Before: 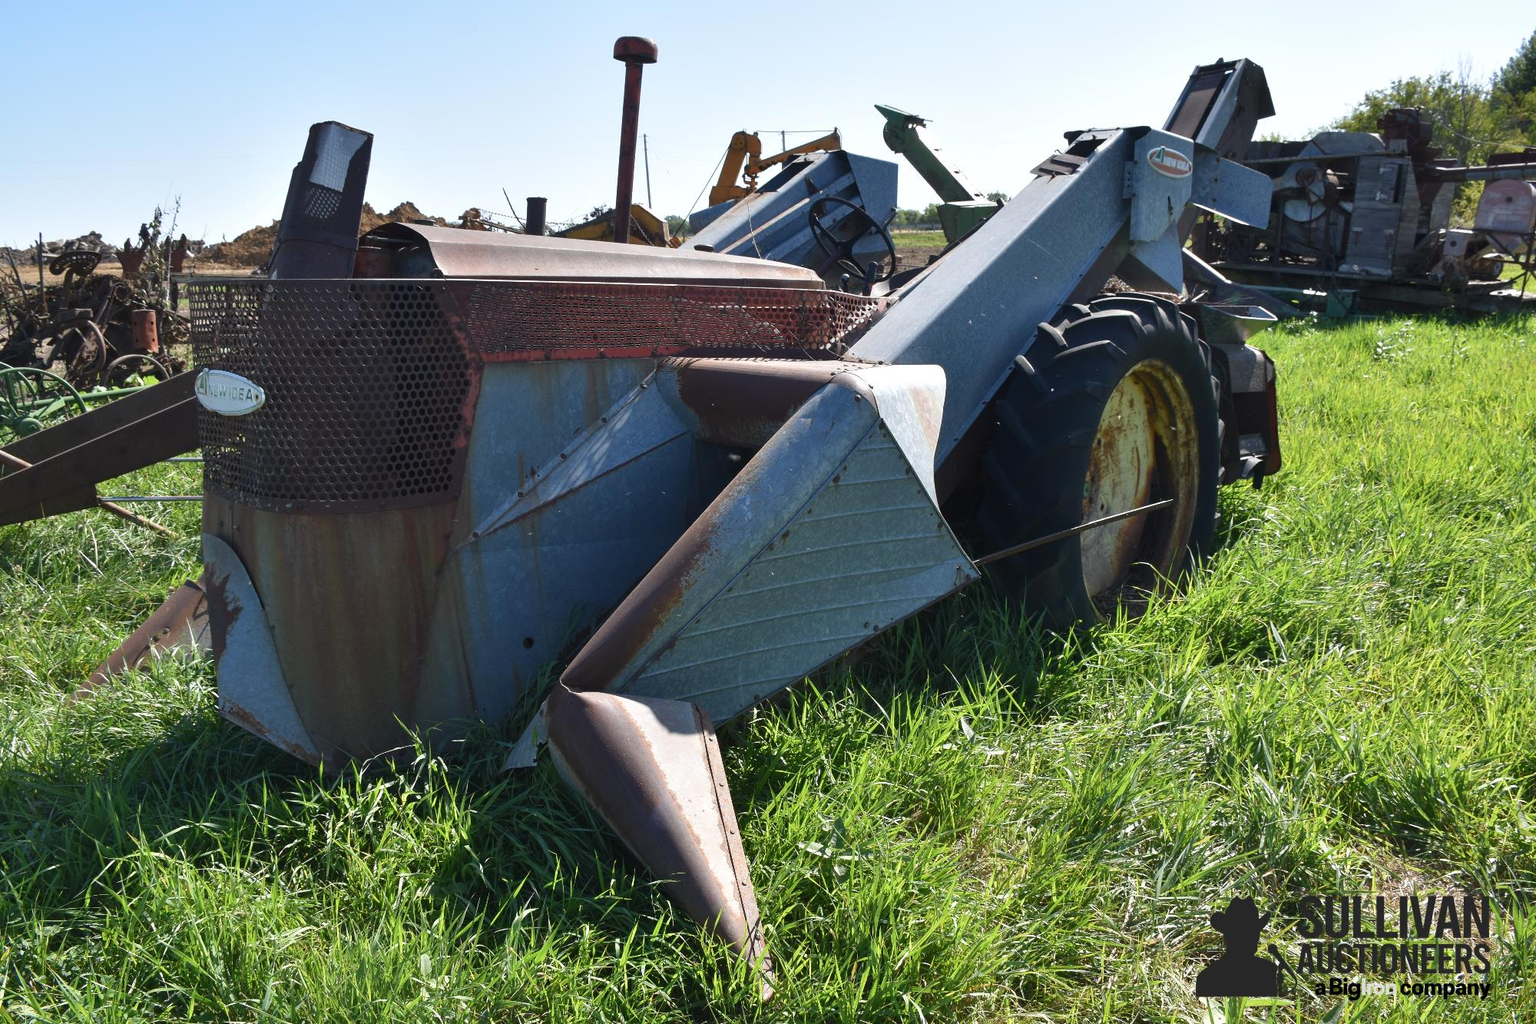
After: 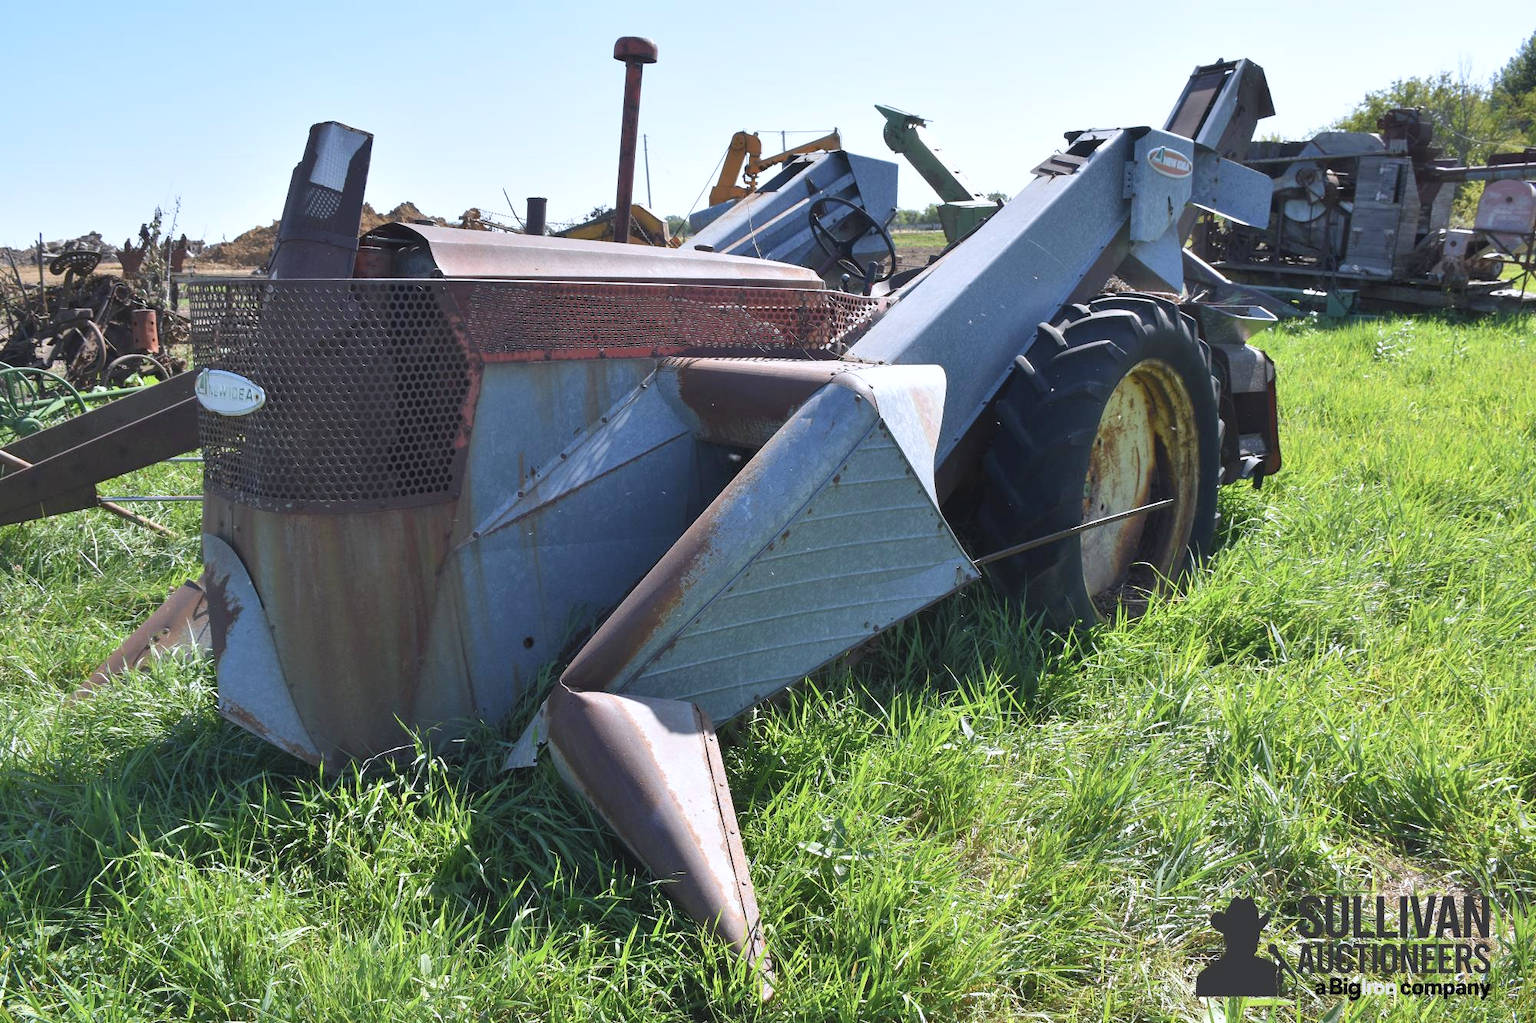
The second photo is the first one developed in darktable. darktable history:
white balance: red 0.984, blue 1.059
contrast brightness saturation: brightness 0.15
